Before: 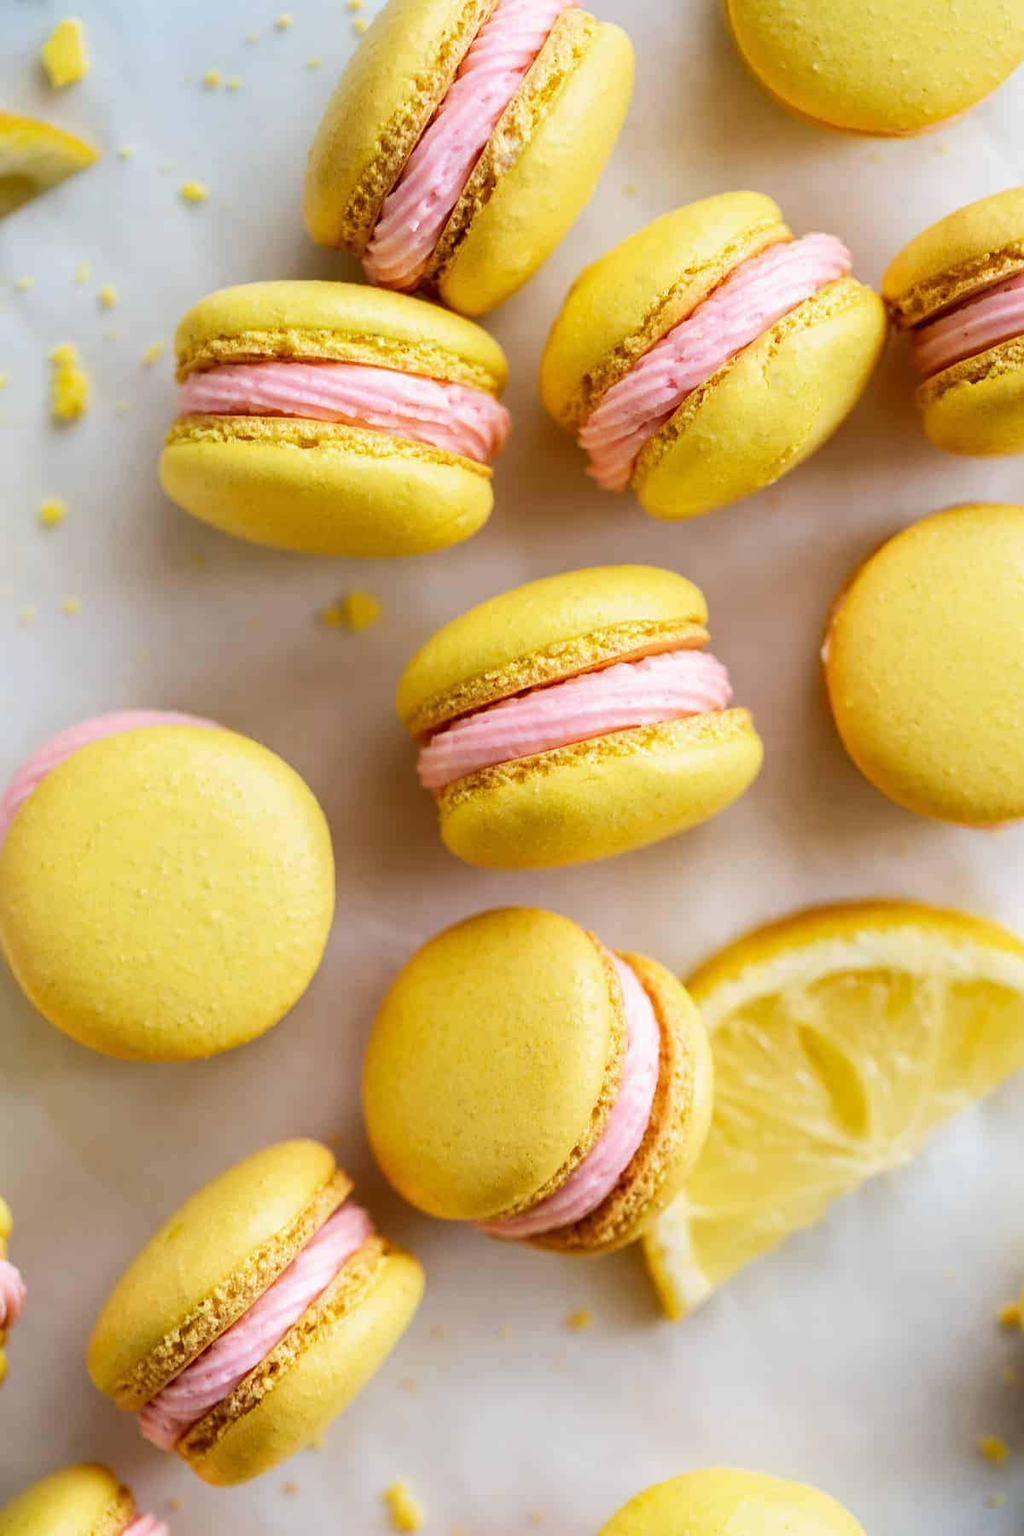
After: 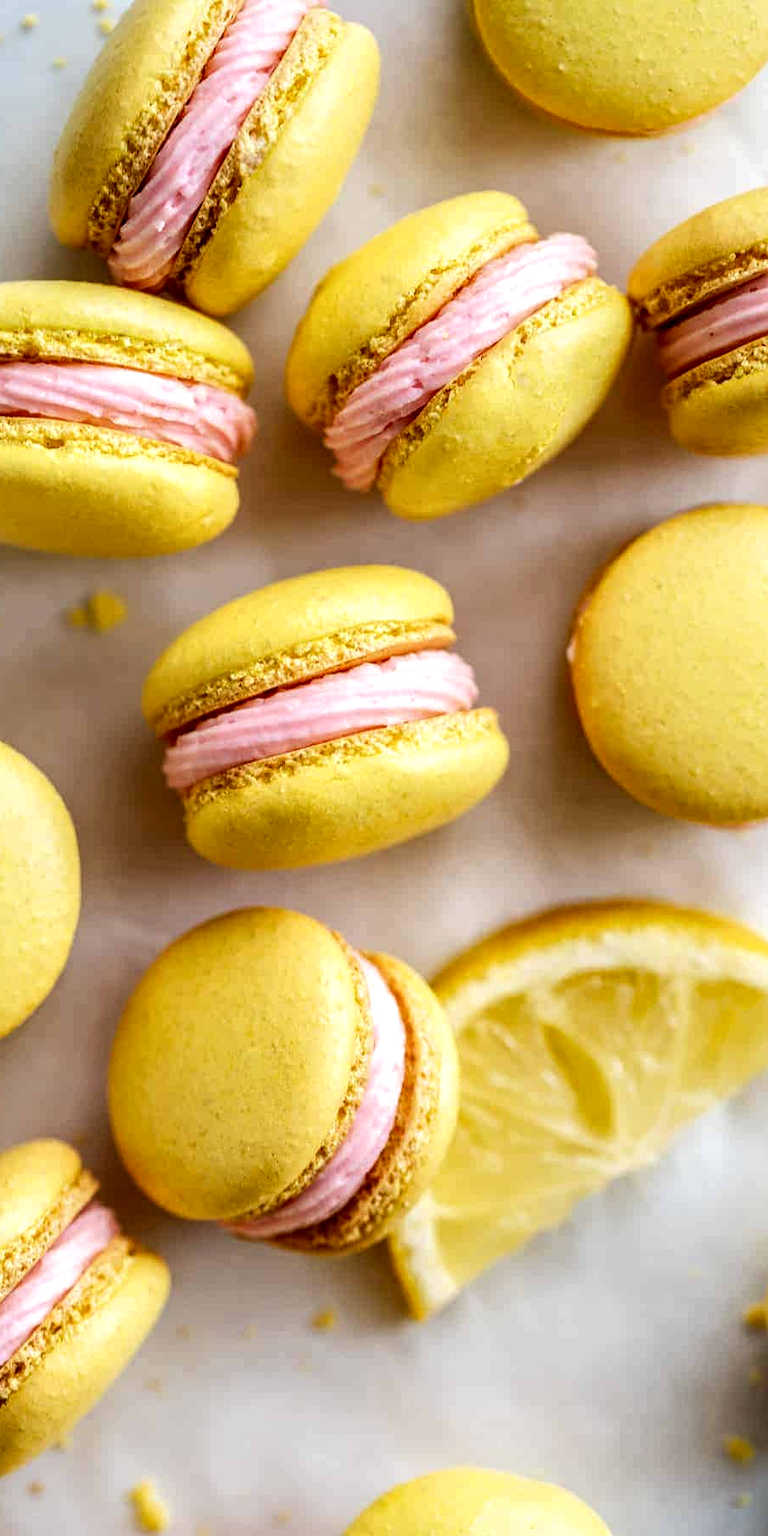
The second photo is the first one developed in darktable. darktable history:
local contrast: highlights 28%, detail 150%
crop and rotate: left 24.851%
